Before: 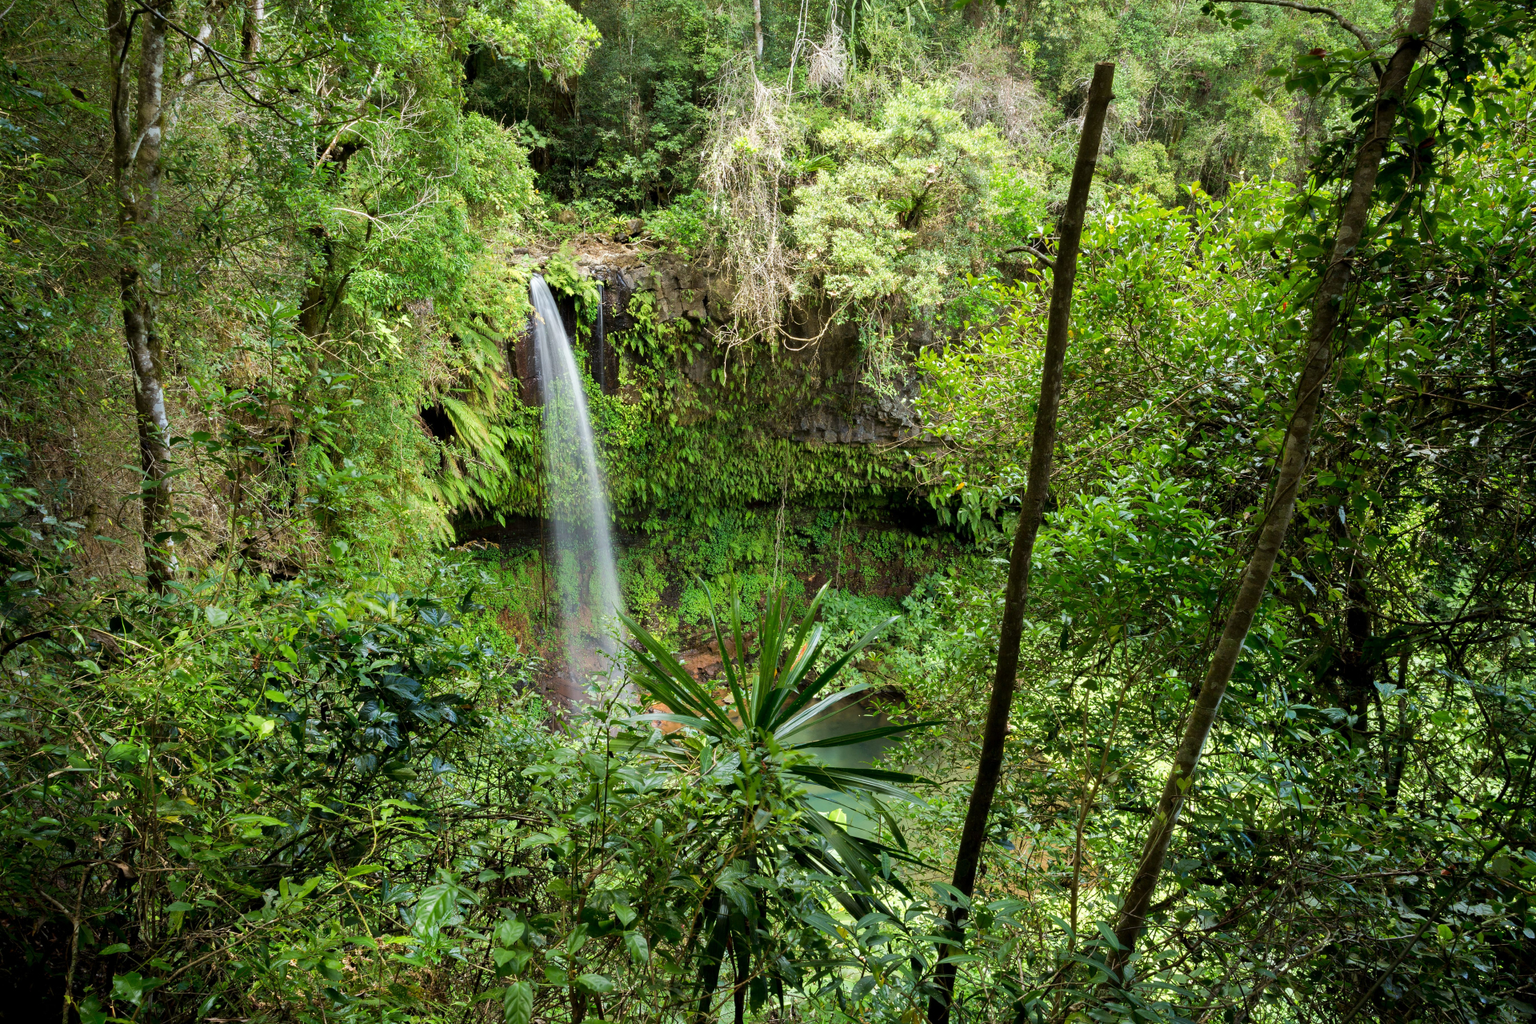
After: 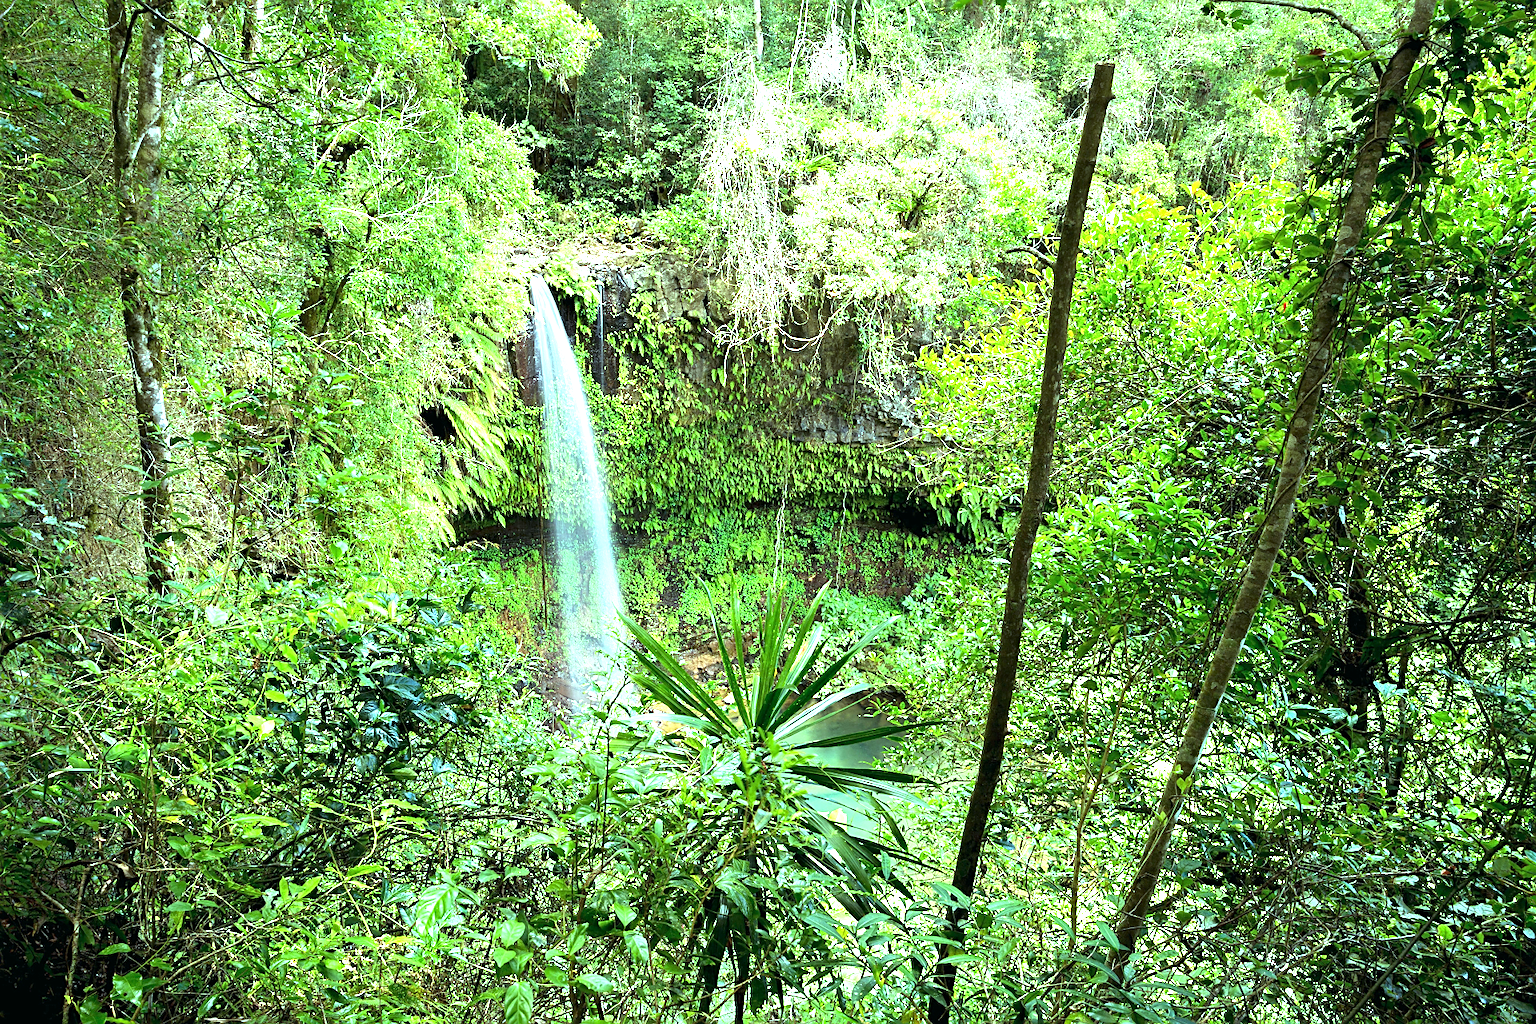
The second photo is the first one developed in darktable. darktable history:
sharpen: amount 0.6
color balance: mode lift, gamma, gain (sRGB), lift [0.997, 0.979, 1.021, 1.011], gamma [1, 1.084, 0.916, 0.998], gain [1, 0.87, 1.13, 1.101], contrast 4.55%, contrast fulcrum 38.24%, output saturation 104.09%
exposure: black level correction 0, exposure 1.45 EV, compensate exposure bias true, compensate highlight preservation false
white balance: red 0.988, blue 1.017
